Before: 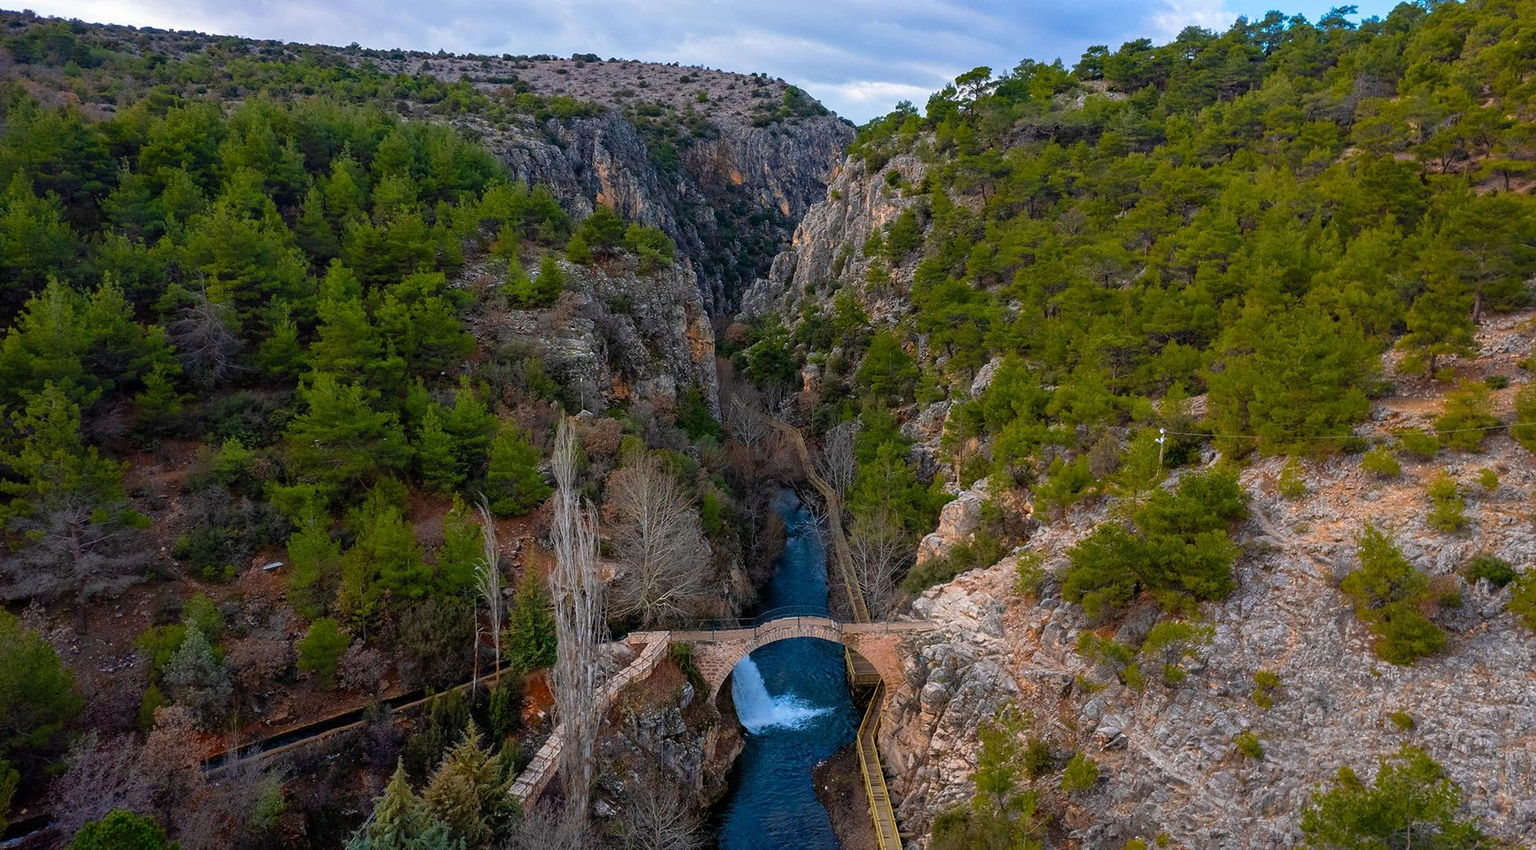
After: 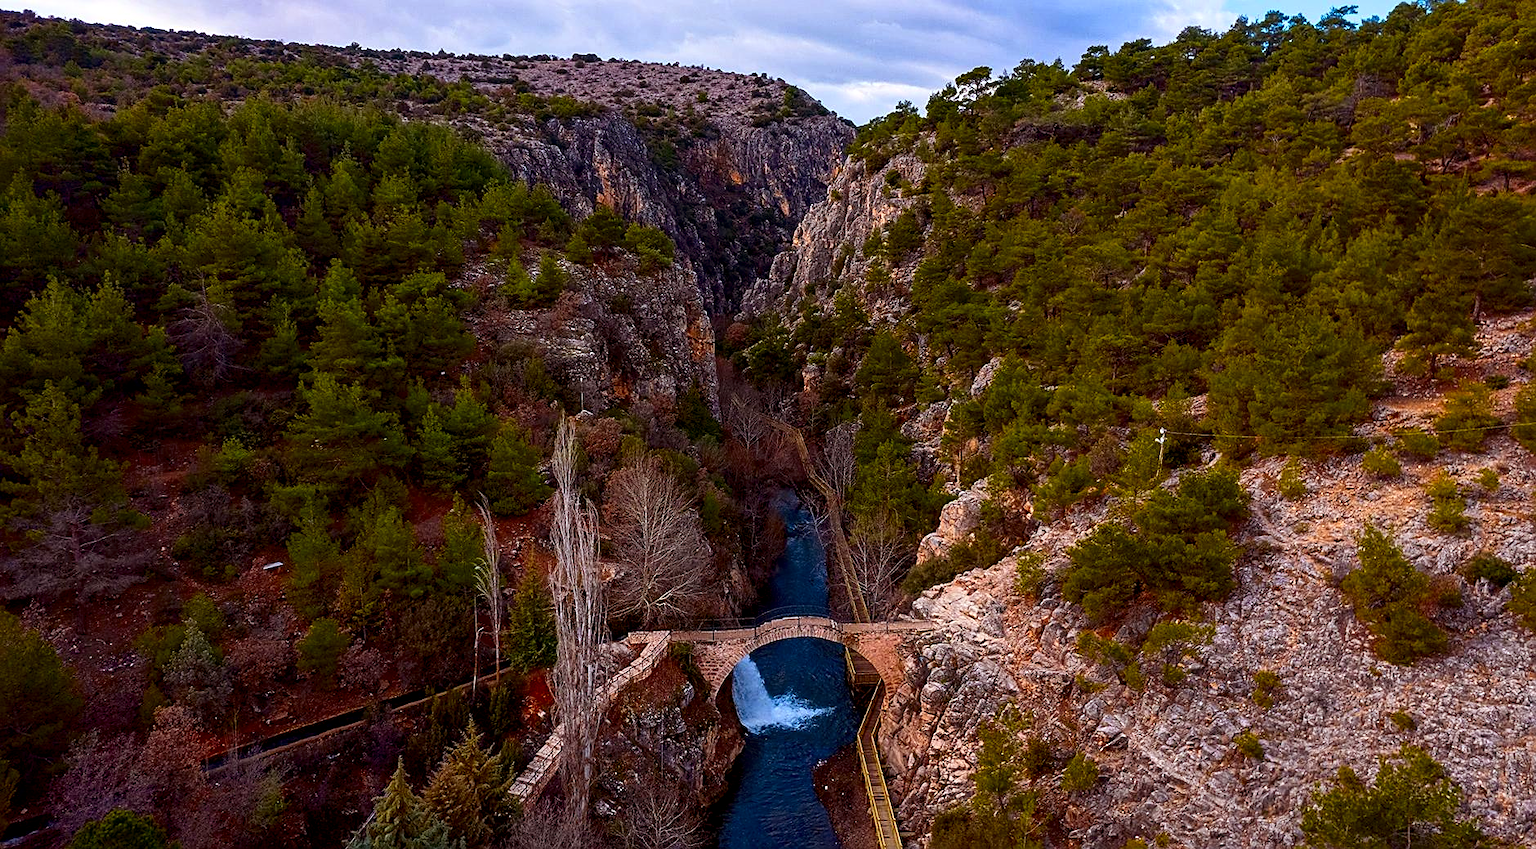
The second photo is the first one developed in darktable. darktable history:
rgb levels: mode RGB, independent channels, levels [[0, 0.474, 1], [0, 0.5, 1], [0, 0.5, 1]]
sharpen: on, module defaults
contrast brightness saturation: contrast 0.21, brightness -0.11, saturation 0.21
local contrast: highlights 100%, shadows 100%, detail 120%, midtone range 0.2
